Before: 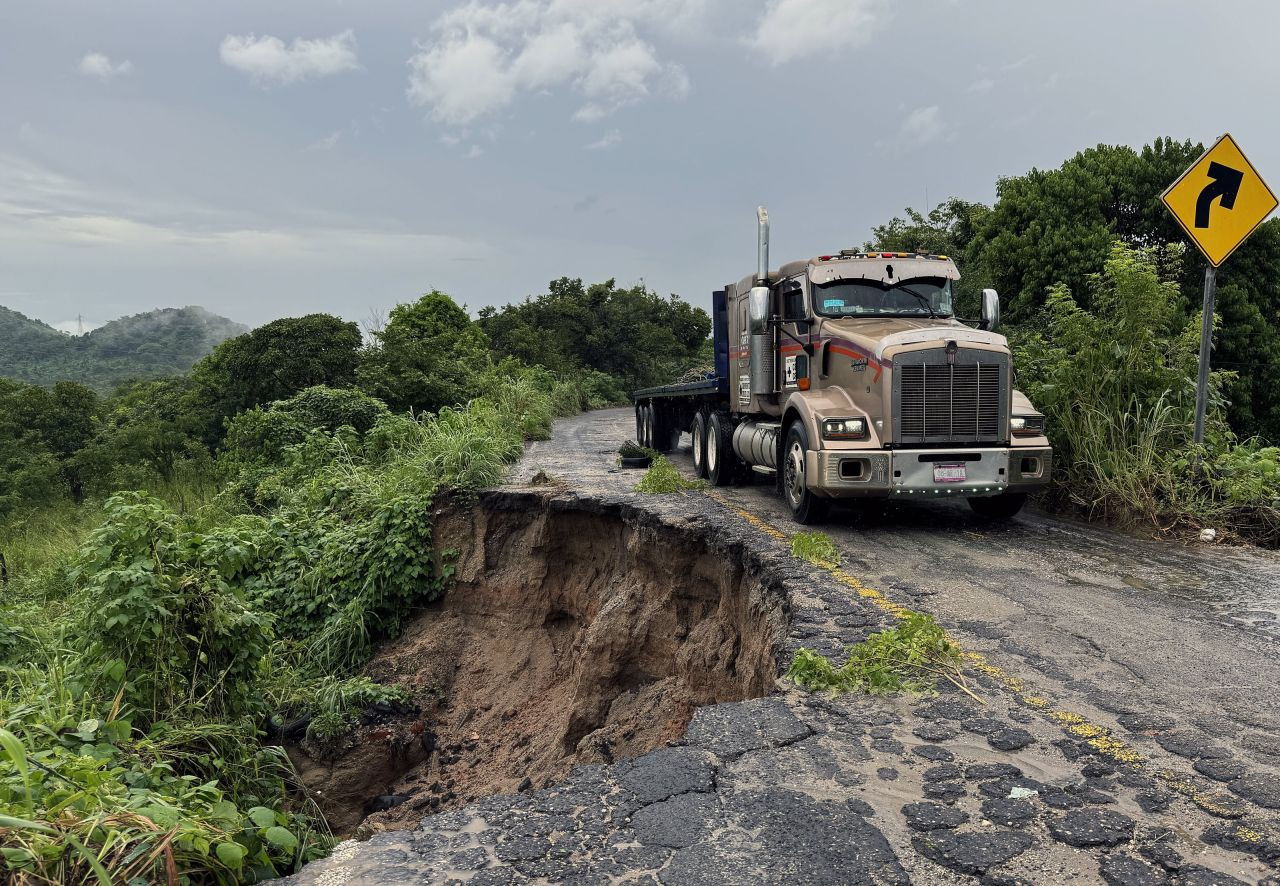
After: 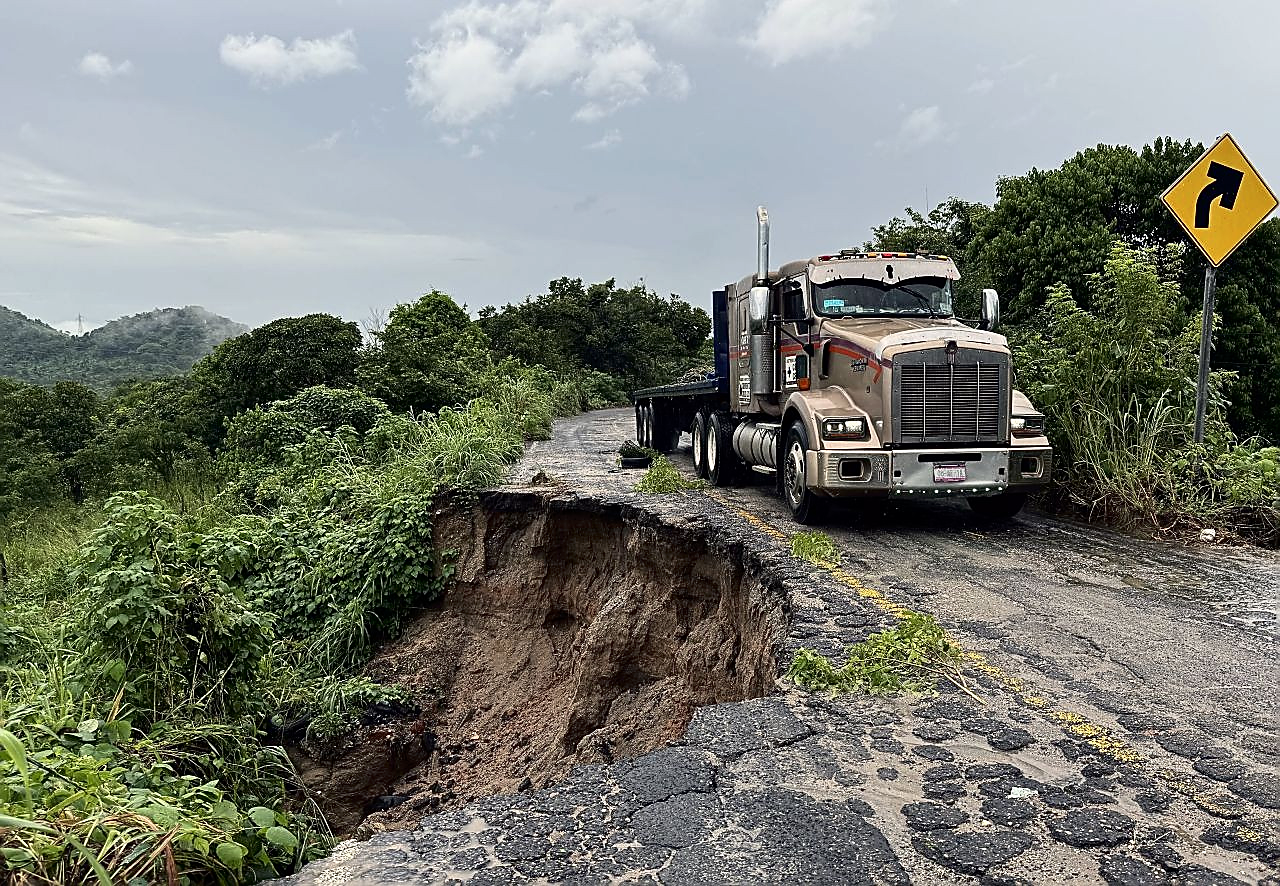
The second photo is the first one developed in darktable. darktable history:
exposure: compensate exposure bias true, compensate highlight preservation false
sharpen: radius 1.404, amount 1.238, threshold 0.73
tone curve: curves: ch0 [(0, 0) (0.003, 0.001) (0.011, 0.005) (0.025, 0.011) (0.044, 0.02) (0.069, 0.031) (0.1, 0.045) (0.136, 0.078) (0.177, 0.124) (0.224, 0.18) (0.277, 0.245) (0.335, 0.315) (0.399, 0.393) (0.468, 0.477) (0.543, 0.569) (0.623, 0.666) (0.709, 0.771) (0.801, 0.871) (0.898, 0.965) (1, 1)], color space Lab, independent channels, preserve colors none
